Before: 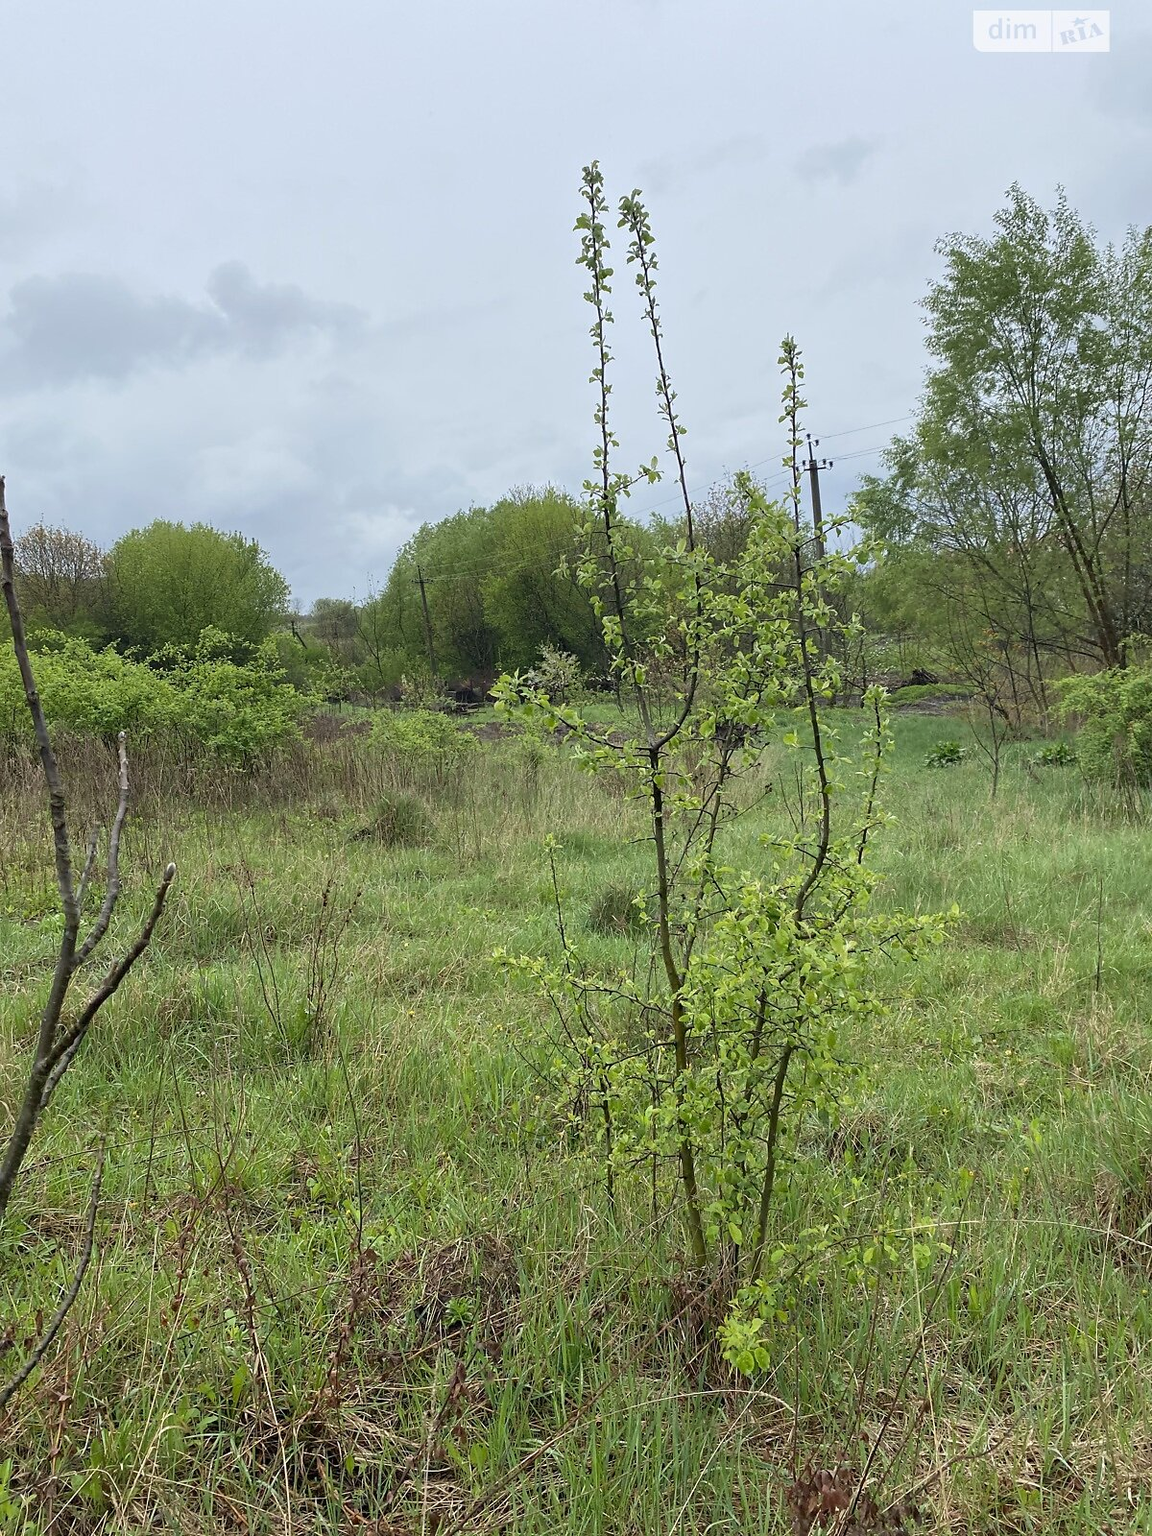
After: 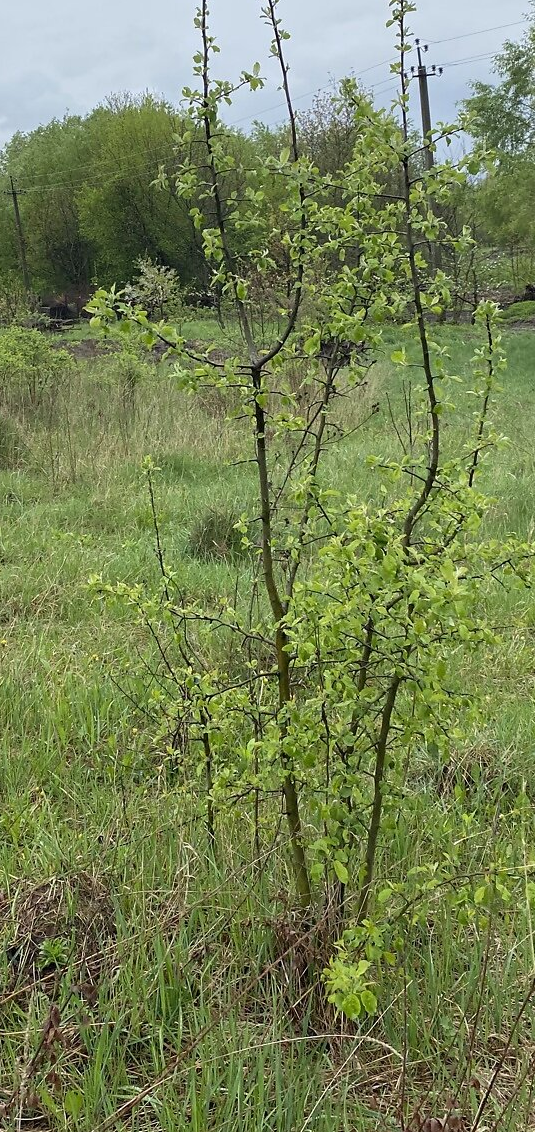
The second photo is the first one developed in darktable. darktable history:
crop: left 35.486%, top 25.856%, right 19.9%, bottom 3.368%
